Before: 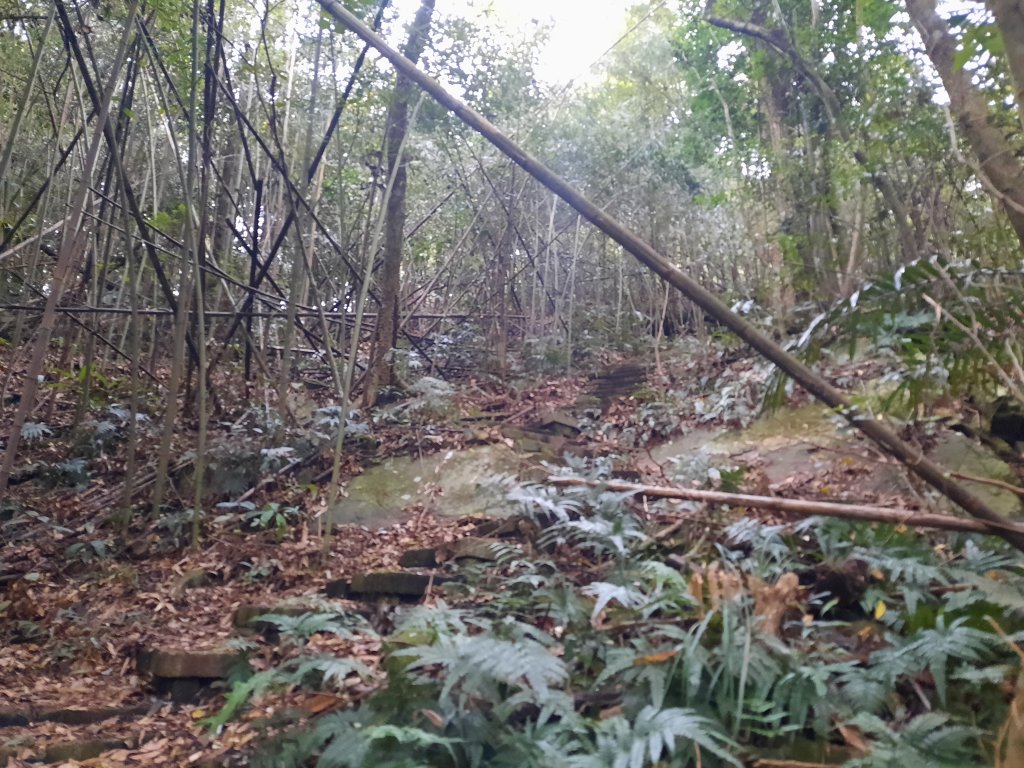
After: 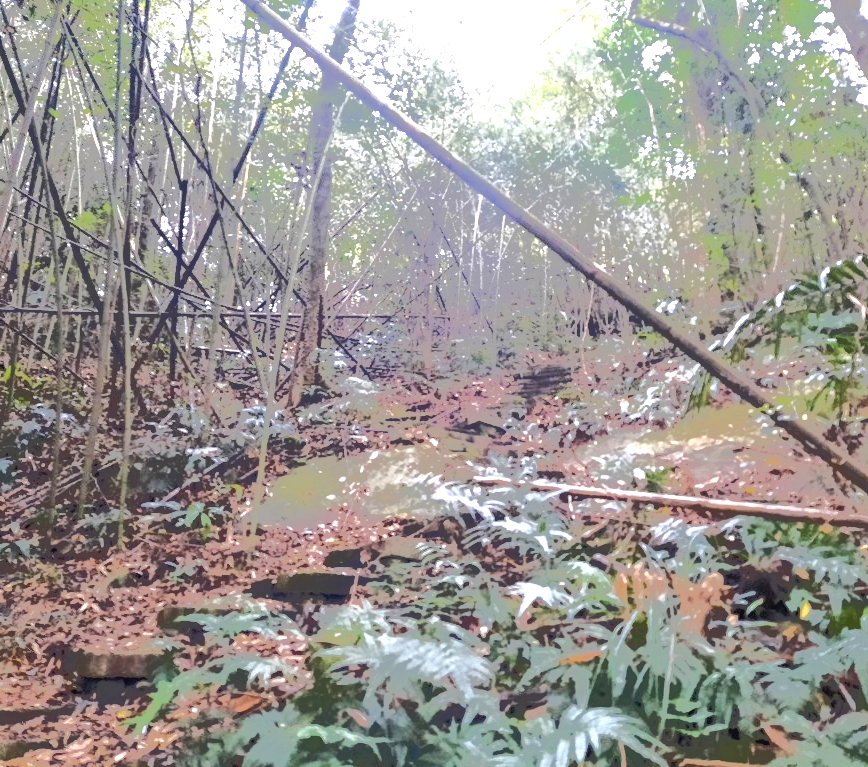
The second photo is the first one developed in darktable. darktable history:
crop: left 7.351%, right 7.789%
exposure: exposure 0.804 EV, compensate exposure bias true, compensate highlight preservation false
tone equalizer: -7 EV -0.642 EV, -6 EV 1.01 EV, -5 EV -0.449 EV, -4 EV 0.46 EV, -3 EV 0.435 EV, -2 EV 0.131 EV, -1 EV -0.14 EV, +0 EV -0.362 EV, edges refinement/feathering 500, mask exposure compensation -1.57 EV, preserve details no
